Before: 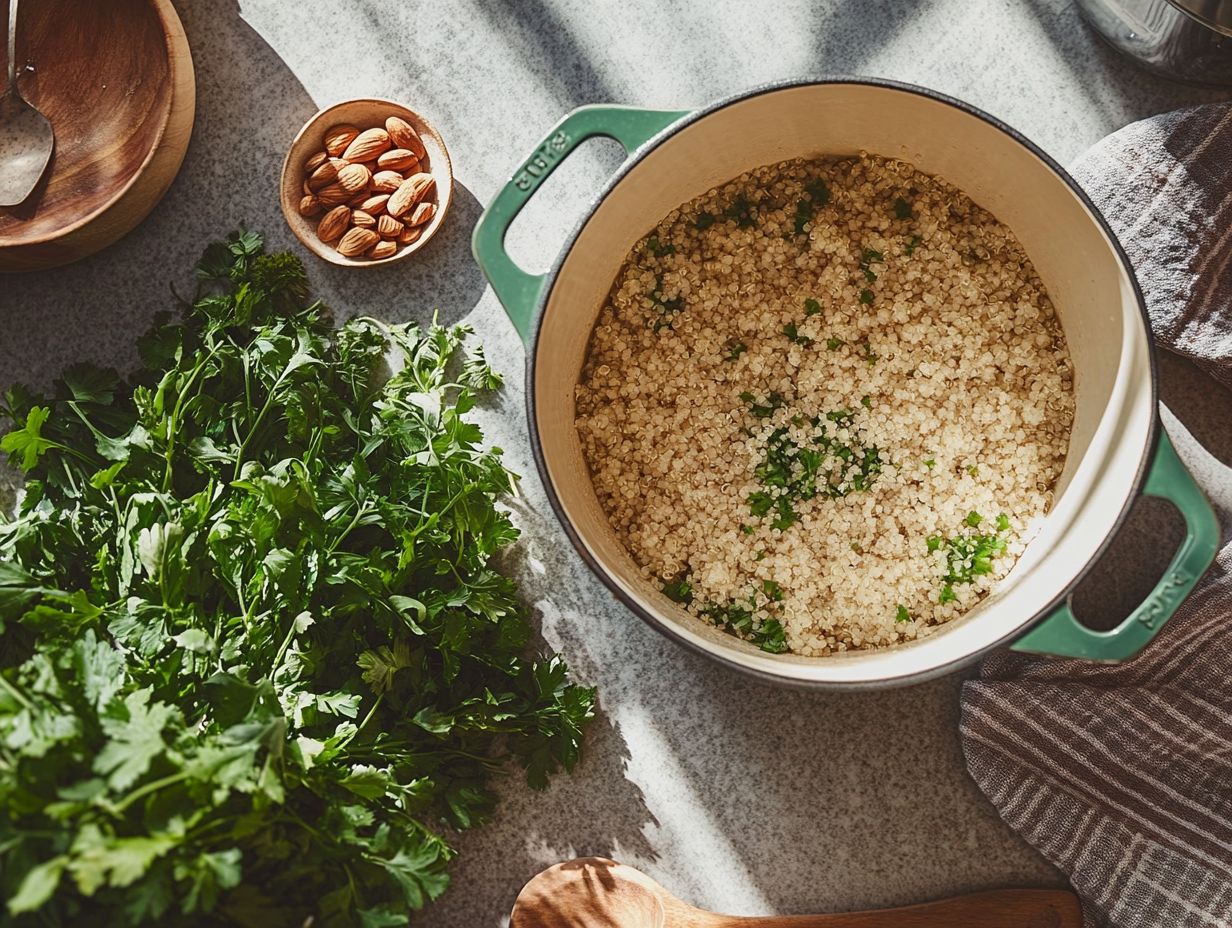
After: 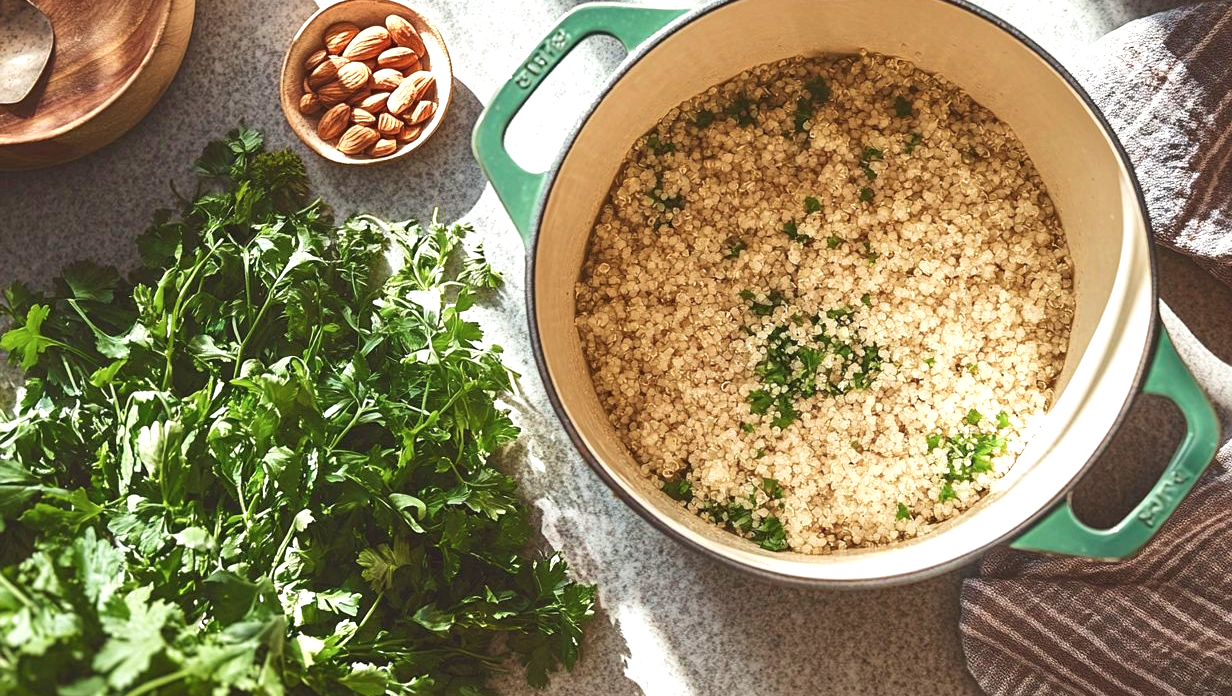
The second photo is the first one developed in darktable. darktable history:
exposure: black level correction 0, exposure 0.7 EV, compensate exposure bias true, compensate highlight preservation false
crop: top 11.038%, bottom 13.962%
velvia: on, module defaults
contrast brightness saturation: saturation -0.05
